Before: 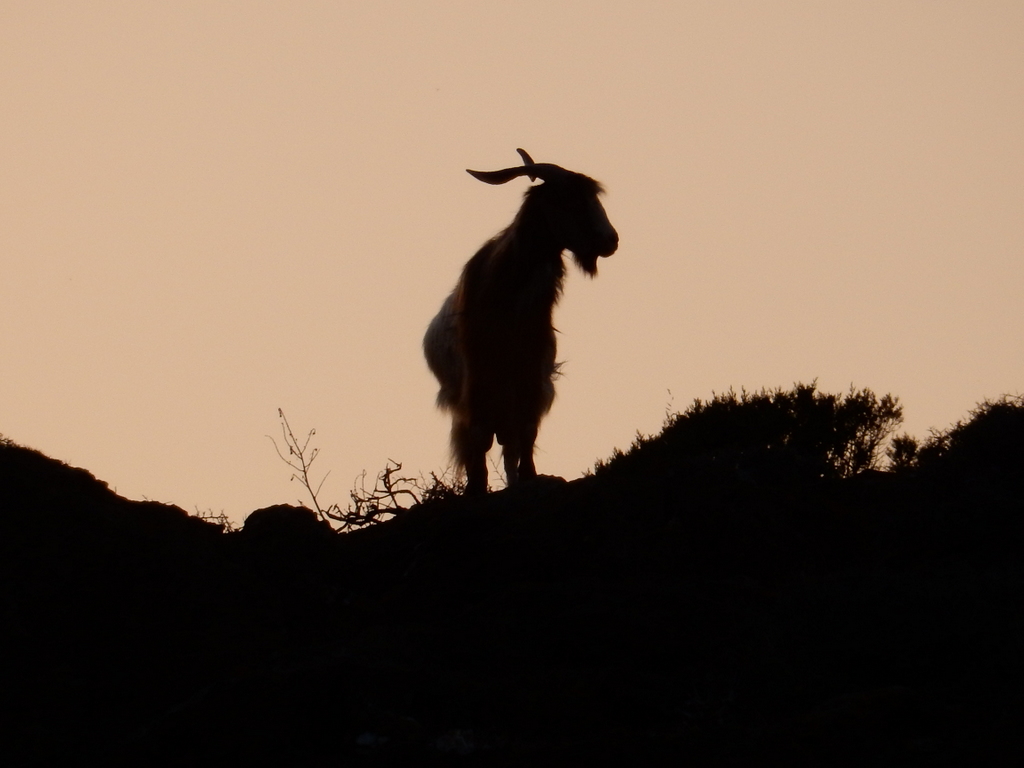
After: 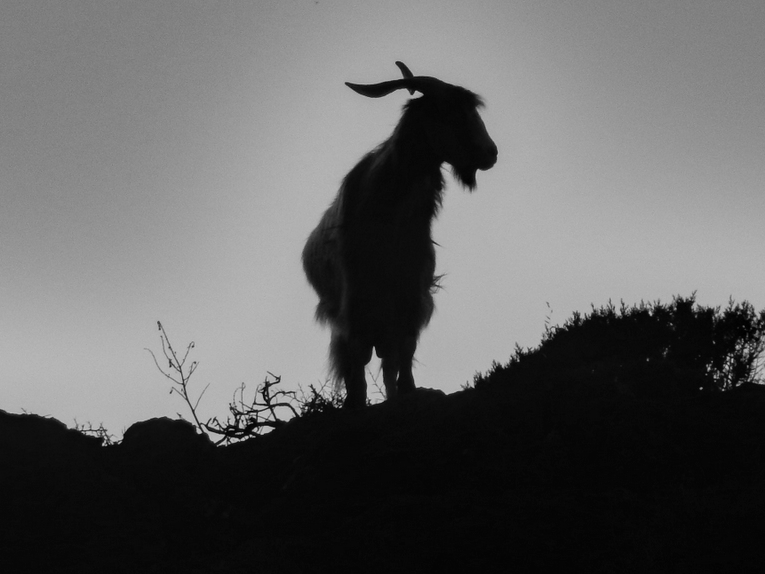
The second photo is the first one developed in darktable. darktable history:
monochrome: a 16.06, b 15.48, size 1
crop and rotate: left 11.831%, top 11.346%, right 13.429%, bottom 13.899%
shadows and highlights: shadows 20.91, highlights -82.73, soften with gaussian
local contrast: on, module defaults
